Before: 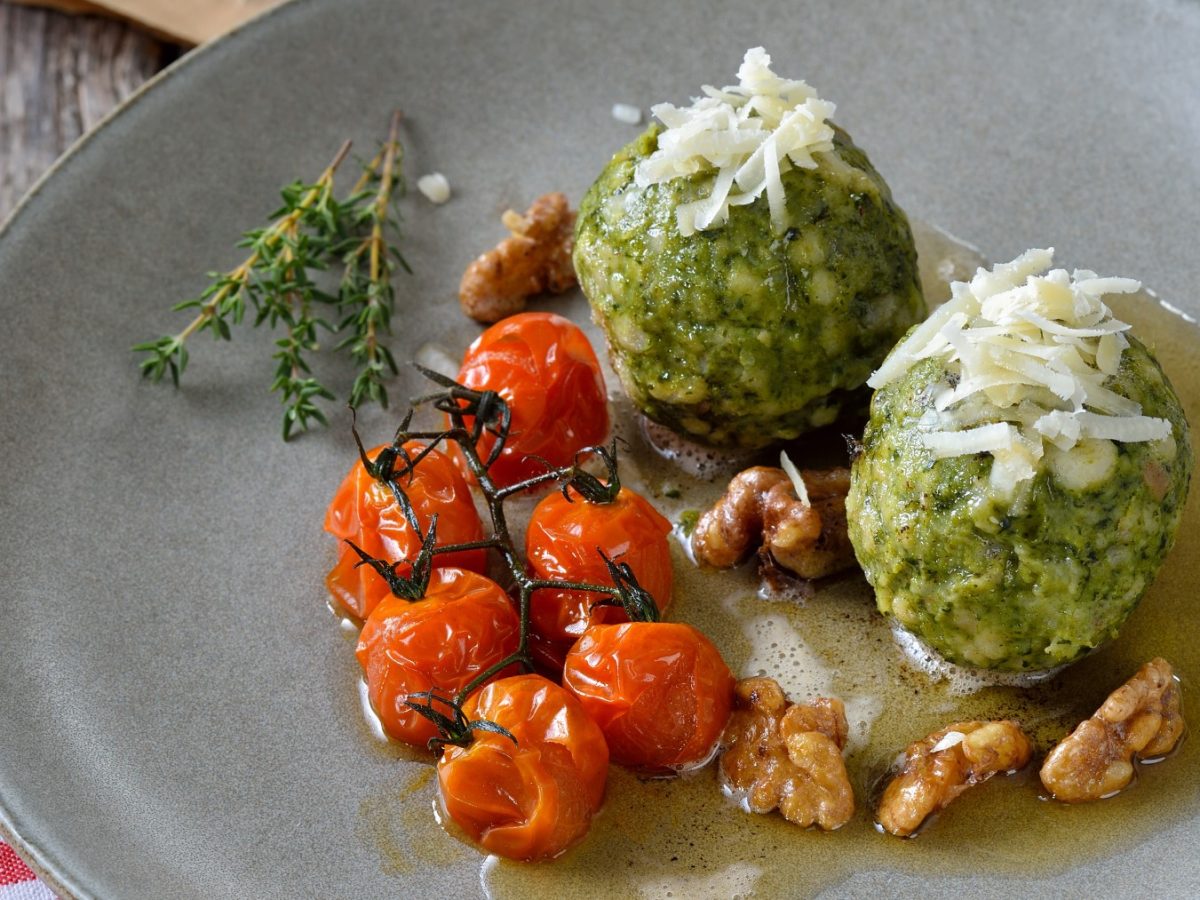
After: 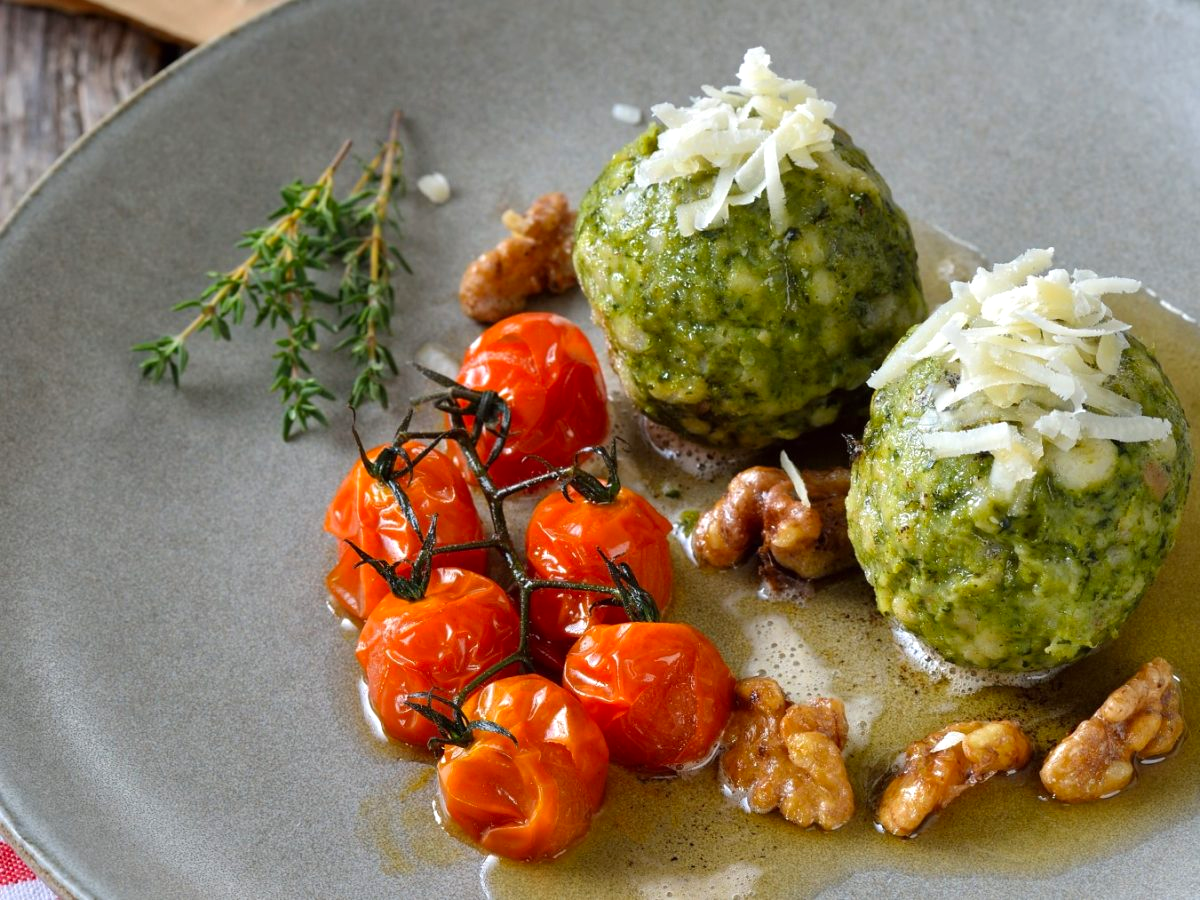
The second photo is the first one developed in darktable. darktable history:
color correction: highlights b* 0.008, saturation 1.11
exposure: exposure 0.201 EV, compensate exposure bias true, compensate highlight preservation false
